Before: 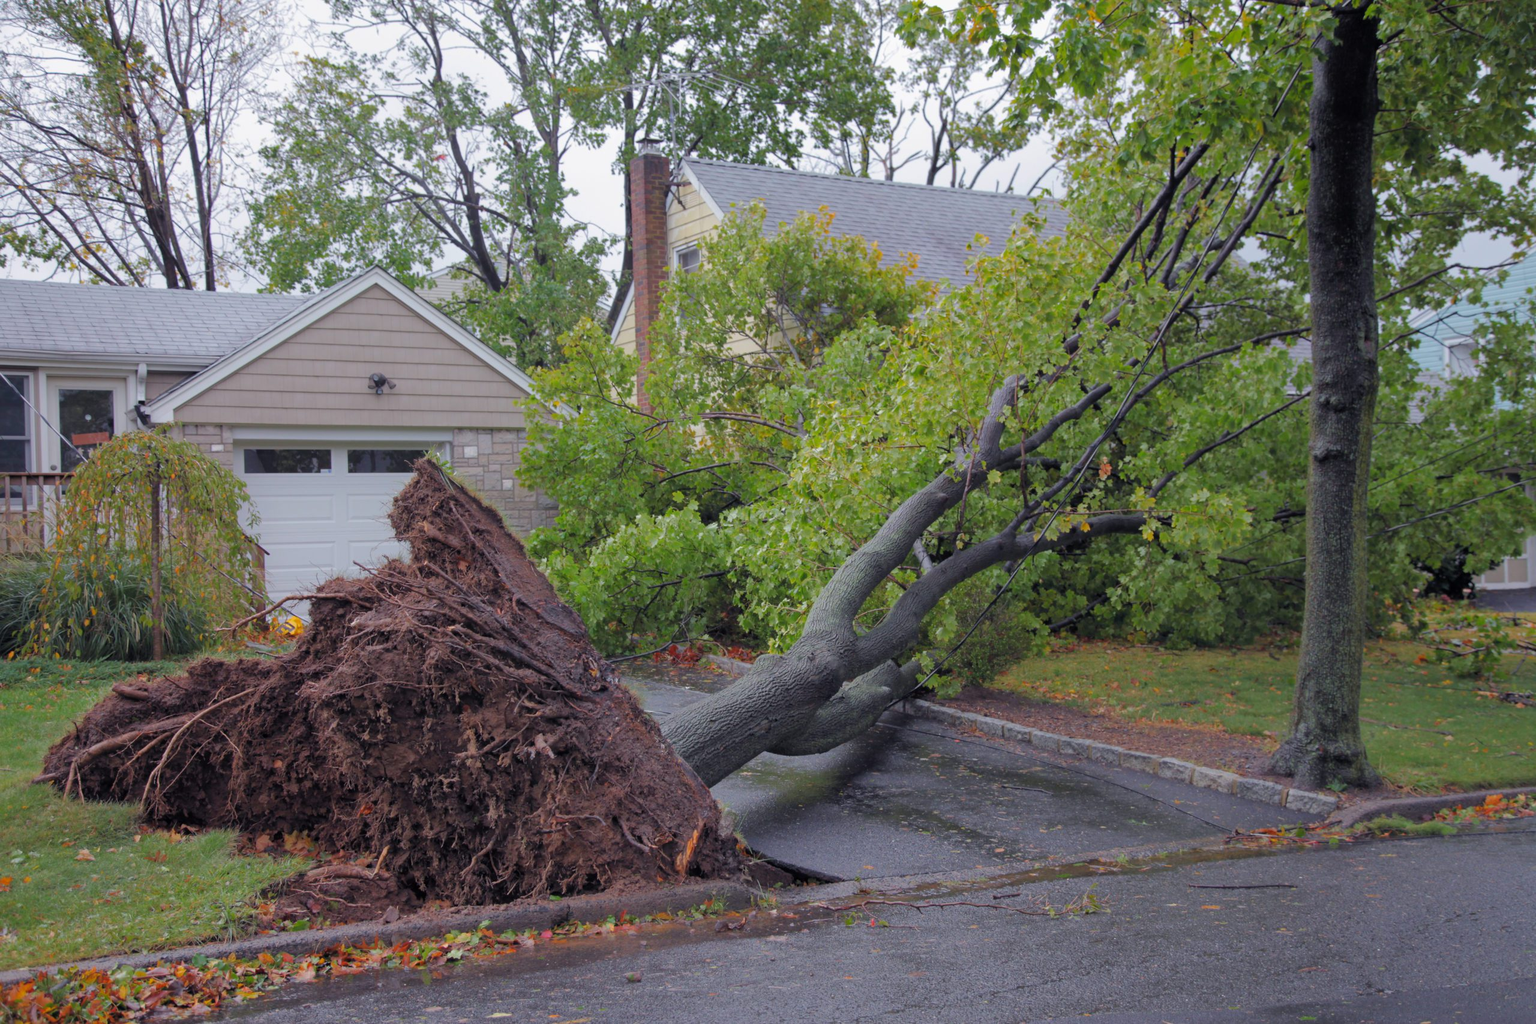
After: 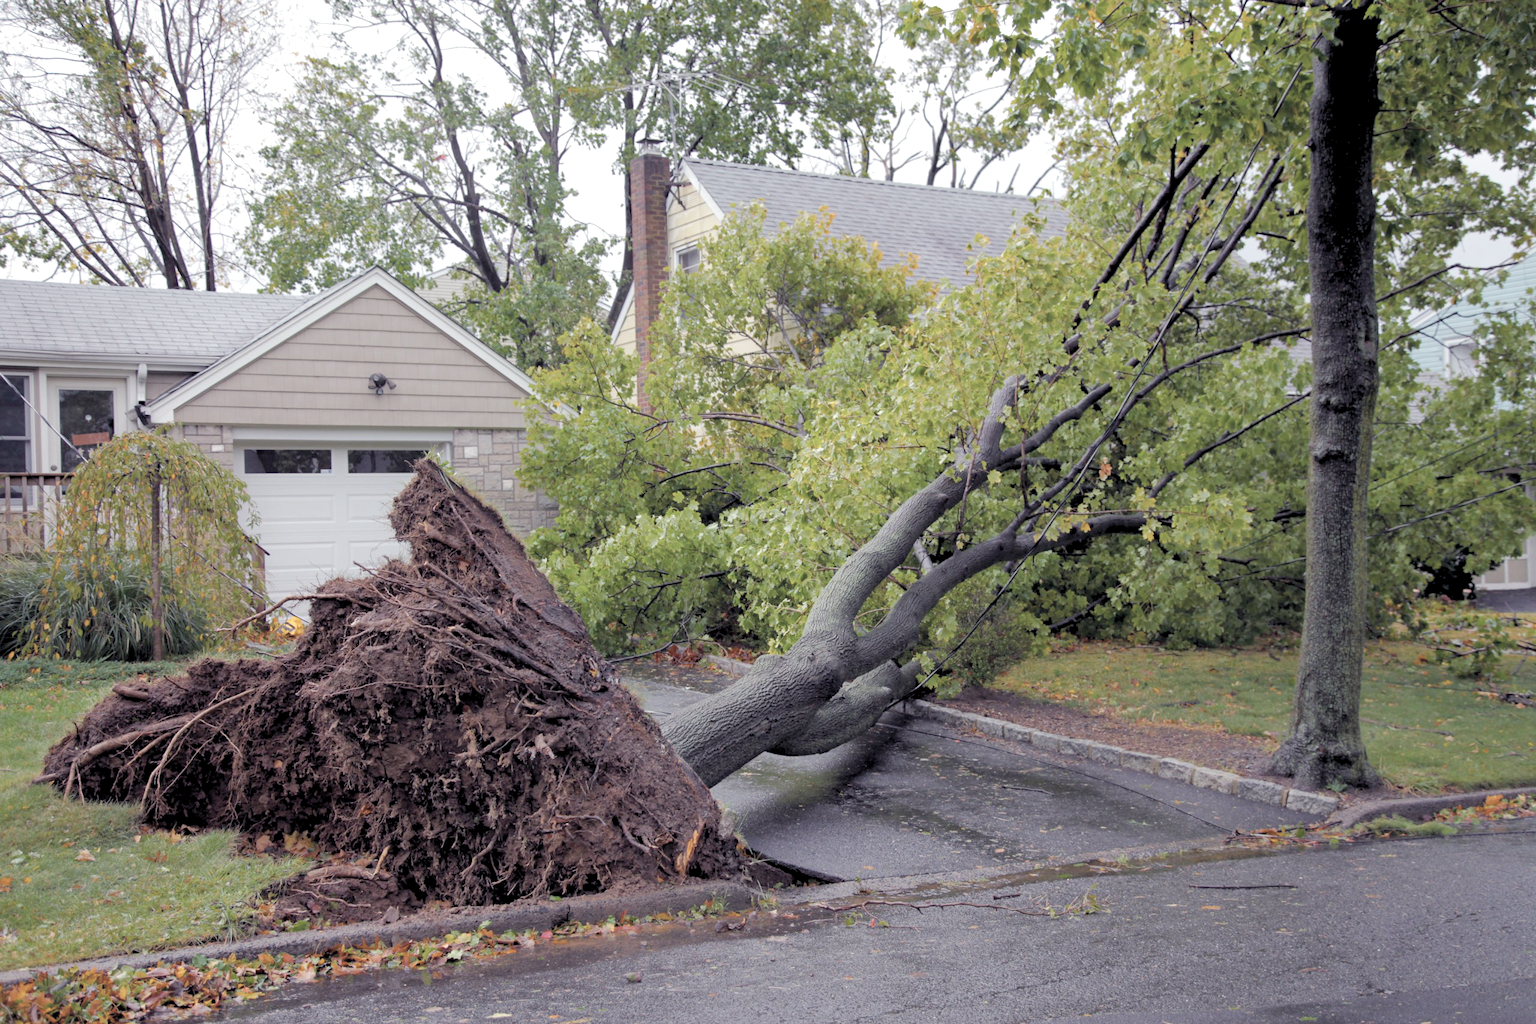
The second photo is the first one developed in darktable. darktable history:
color balance rgb: shadows lift › luminance -21.66%, shadows lift › chroma 6.57%, shadows lift › hue 270°, power › chroma 0.68%, power › hue 60°, highlights gain › luminance 6.08%, highlights gain › chroma 1.33%, highlights gain › hue 90°, global offset › luminance -0.87%, perceptual saturation grading › global saturation 26.86%, perceptual saturation grading › highlights -28.39%, perceptual saturation grading › mid-tones 15.22%, perceptual saturation grading › shadows 33.98%, perceptual brilliance grading › highlights 10%, perceptual brilliance grading › mid-tones 5%
contrast brightness saturation: brightness 0.18, saturation -0.5
